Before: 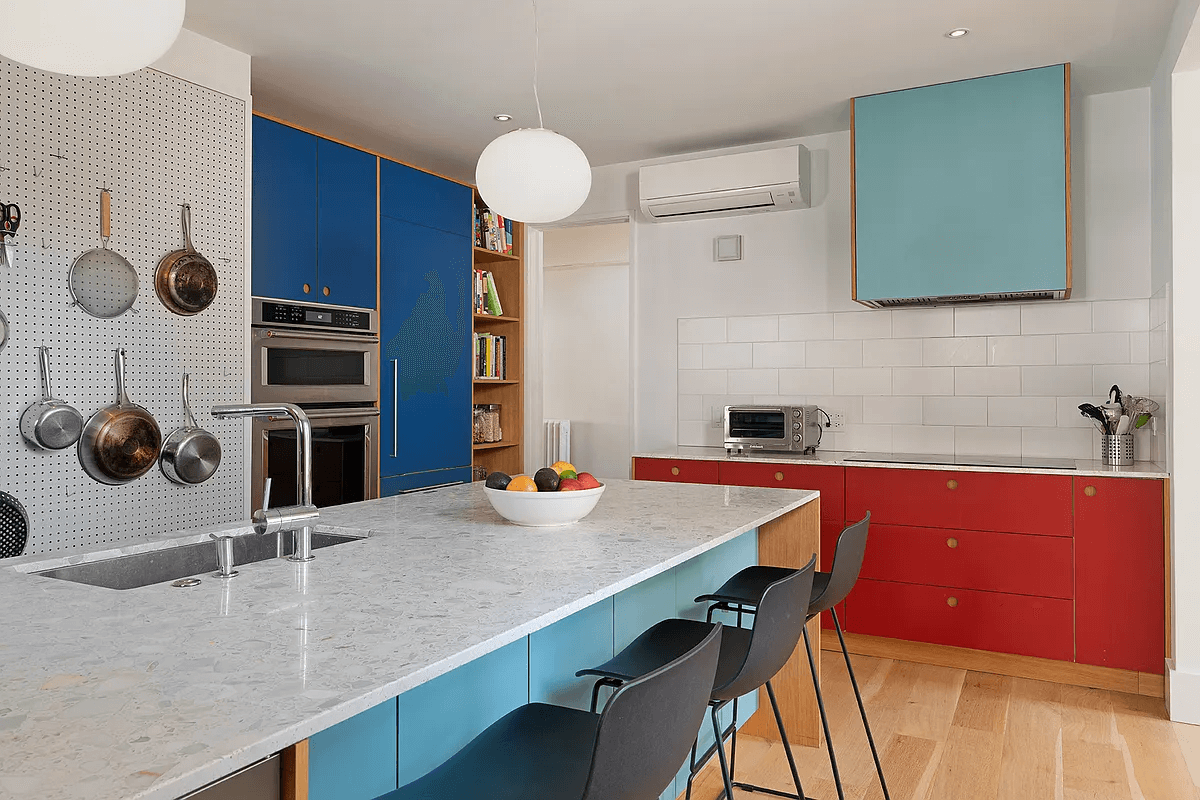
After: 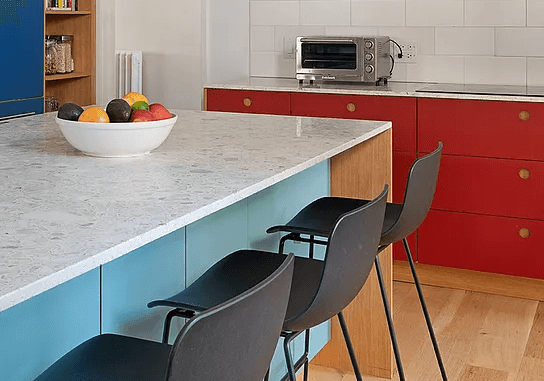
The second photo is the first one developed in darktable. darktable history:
crop: left 35.743%, top 46.183%, right 18.186%, bottom 6.014%
